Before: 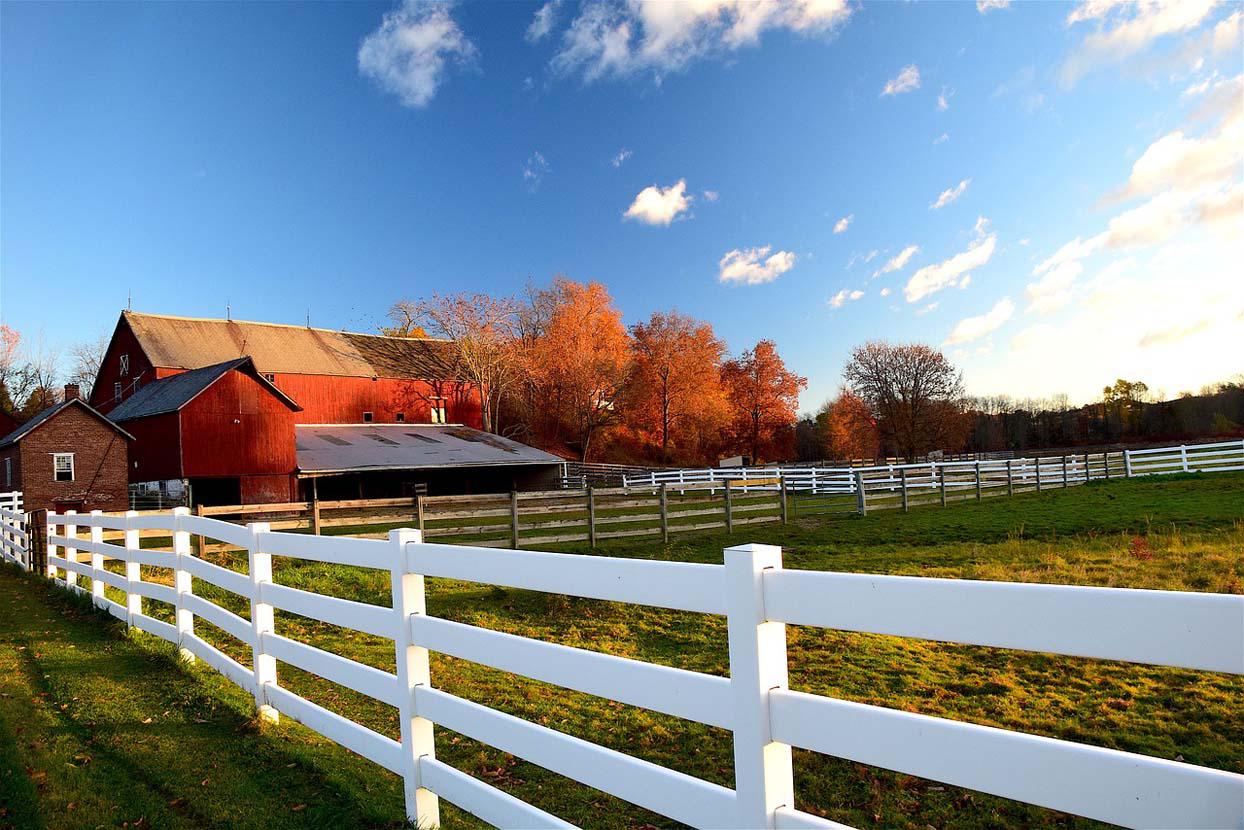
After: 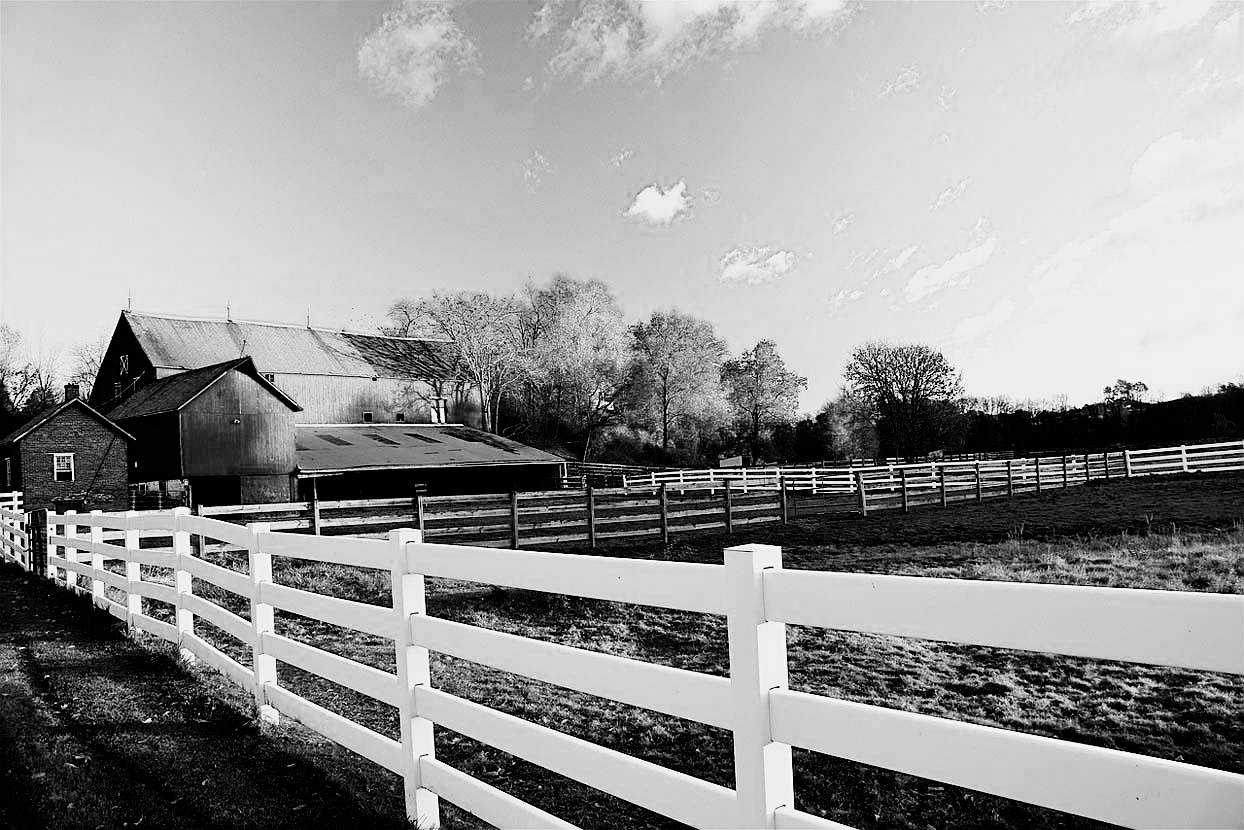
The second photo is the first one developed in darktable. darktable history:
sharpen: on, module defaults
filmic rgb: black relative exposure -5.07 EV, white relative exposure 3.54 EV, hardness 3.18, contrast 1.503, highlights saturation mix -49.68%, color science v4 (2020)
